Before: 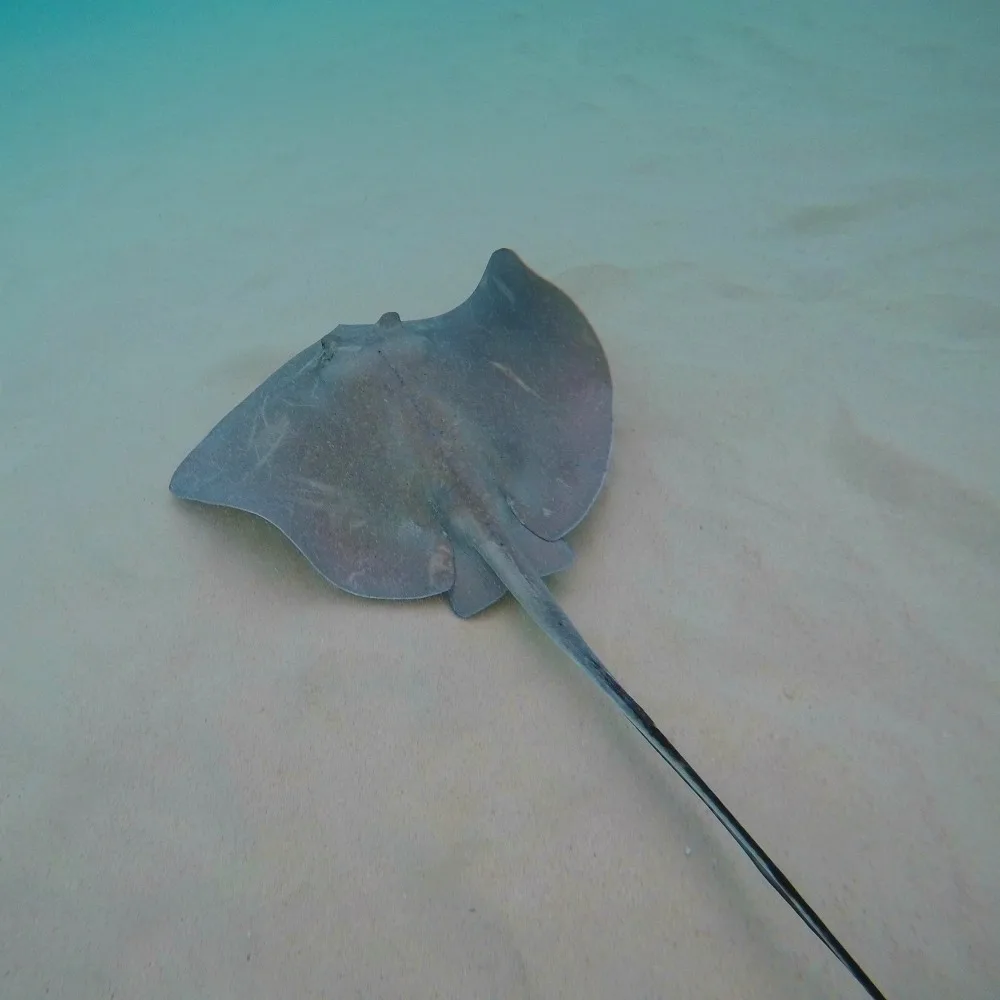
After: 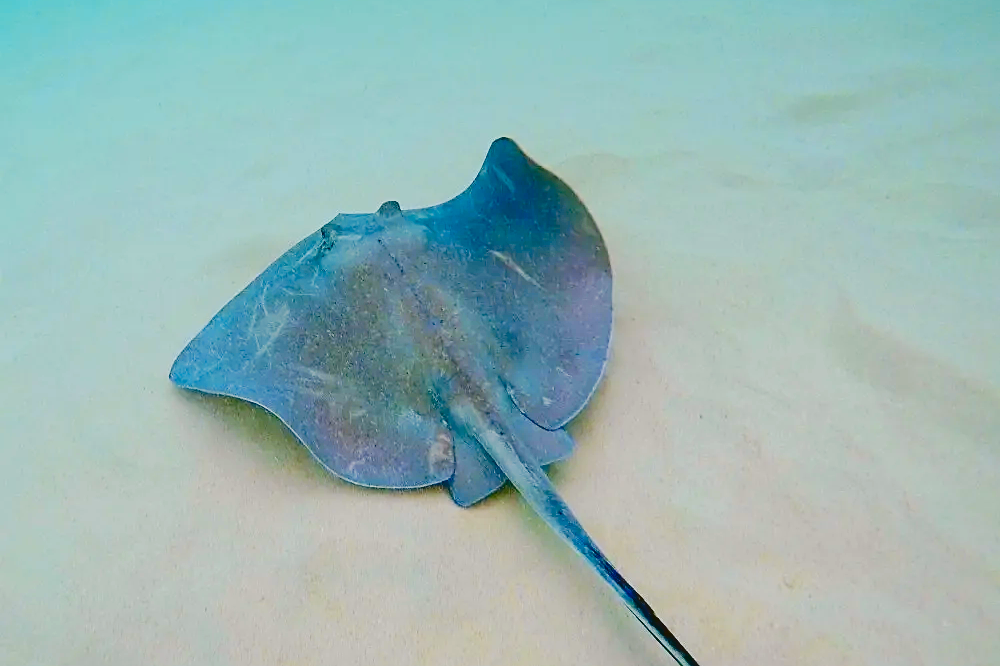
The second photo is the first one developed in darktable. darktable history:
sharpen: on, module defaults
base curve: curves: ch0 [(0, 0) (0.036, 0.025) (0.121, 0.166) (0.206, 0.329) (0.605, 0.79) (1, 1)], preserve colors none
levels: levels [0, 0.43, 0.984]
crop: top 11.166%, bottom 22.168%
contrast brightness saturation: brightness -0.25, saturation 0.2
tone curve: curves: ch0 [(0, 0.021) (0.049, 0.044) (0.152, 0.14) (0.328, 0.377) (0.473, 0.543) (0.641, 0.705) (0.85, 0.894) (1, 0.969)]; ch1 [(0, 0) (0.302, 0.331) (0.433, 0.432) (0.472, 0.47) (0.502, 0.503) (0.527, 0.516) (0.564, 0.573) (0.614, 0.626) (0.677, 0.701) (0.859, 0.885) (1, 1)]; ch2 [(0, 0) (0.33, 0.301) (0.447, 0.44) (0.487, 0.496) (0.502, 0.516) (0.535, 0.563) (0.565, 0.597) (0.608, 0.641) (1, 1)], color space Lab, independent channels, preserve colors none
